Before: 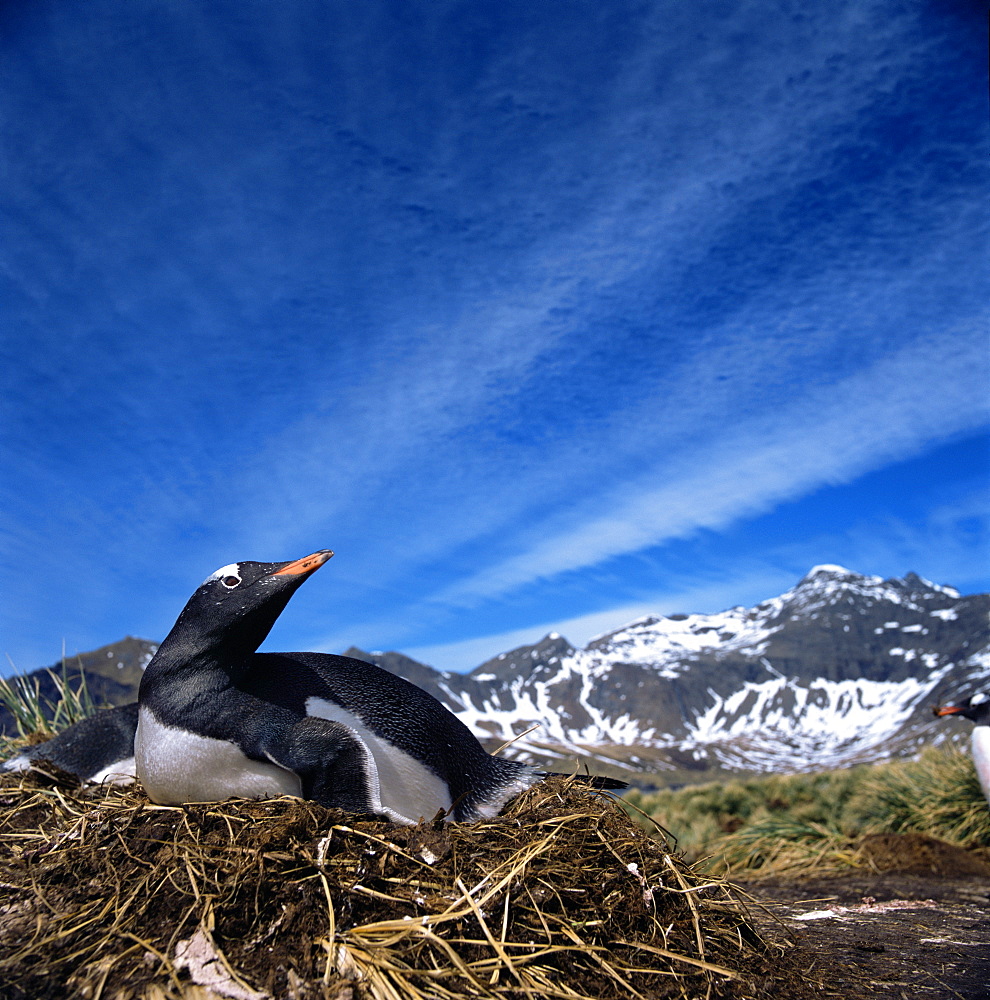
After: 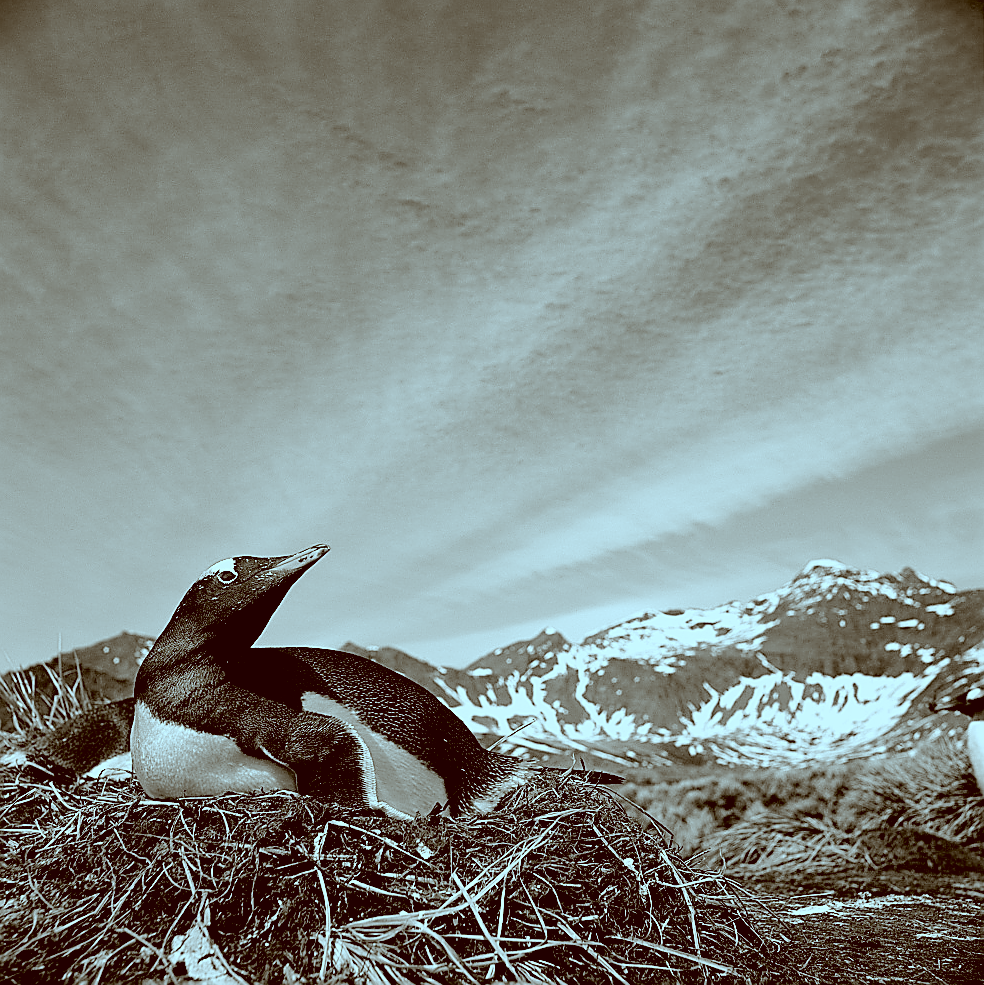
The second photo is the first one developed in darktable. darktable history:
color calibration: output gray [0.21, 0.42, 0.37, 0], illuminant custom, x 0.389, y 0.387, temperature 3816.53 K, gamut compression 1.67
filmic rgb: black relative exposure -5.1 EV, white relative exposure 4 EV, hardness 2.89, contrast 1.297, highlights saturation mix -30.02%, color science v6 (2022)
exposure: exposure 0.566 EV, compensate highlight preservation false
crop: left 0.438%, top 0.536%, right 0.13%, bottom 0.897%
color correction: highlights a* -14.76, highlights b* -16.2, shadows a* 10.87, shadows b* 28.63
sharpen: radius 1.373, amount 1.234, threshold 0.735
shadows and highlights: on, module defaults
